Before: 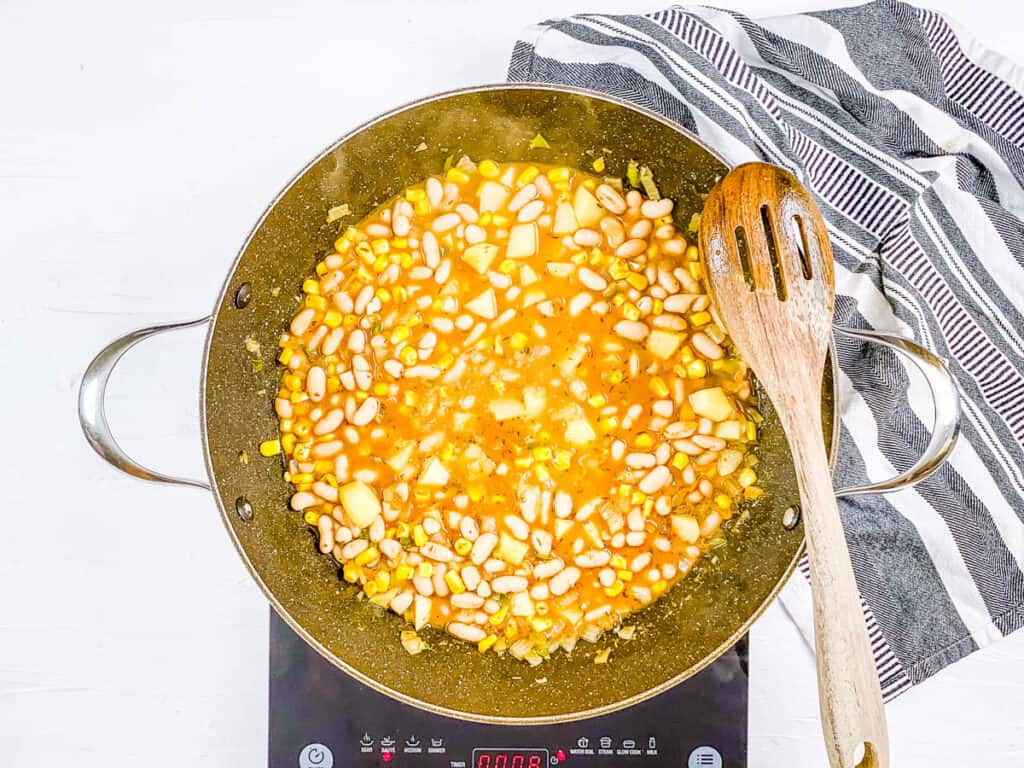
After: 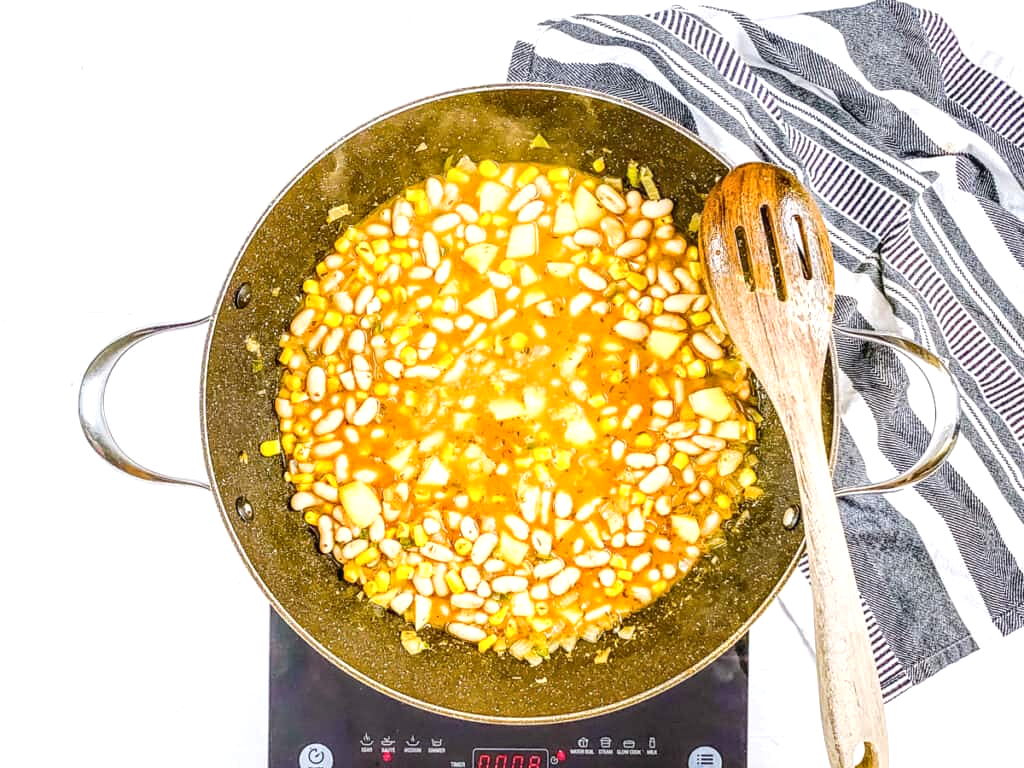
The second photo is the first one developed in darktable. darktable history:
local contrast: on, module defaults
tone equalizer: -8 EV -0.001 EV, -7 EV 0.002 EV, -6 EV -0.004 EV, -5 EV -0.01 EV, -4 EV -0.065 EV, -3 EV -0.202 EV, -2 EV -0.255 EV, -1 EV 0.089 EV, +0 EV 0.316 EV
